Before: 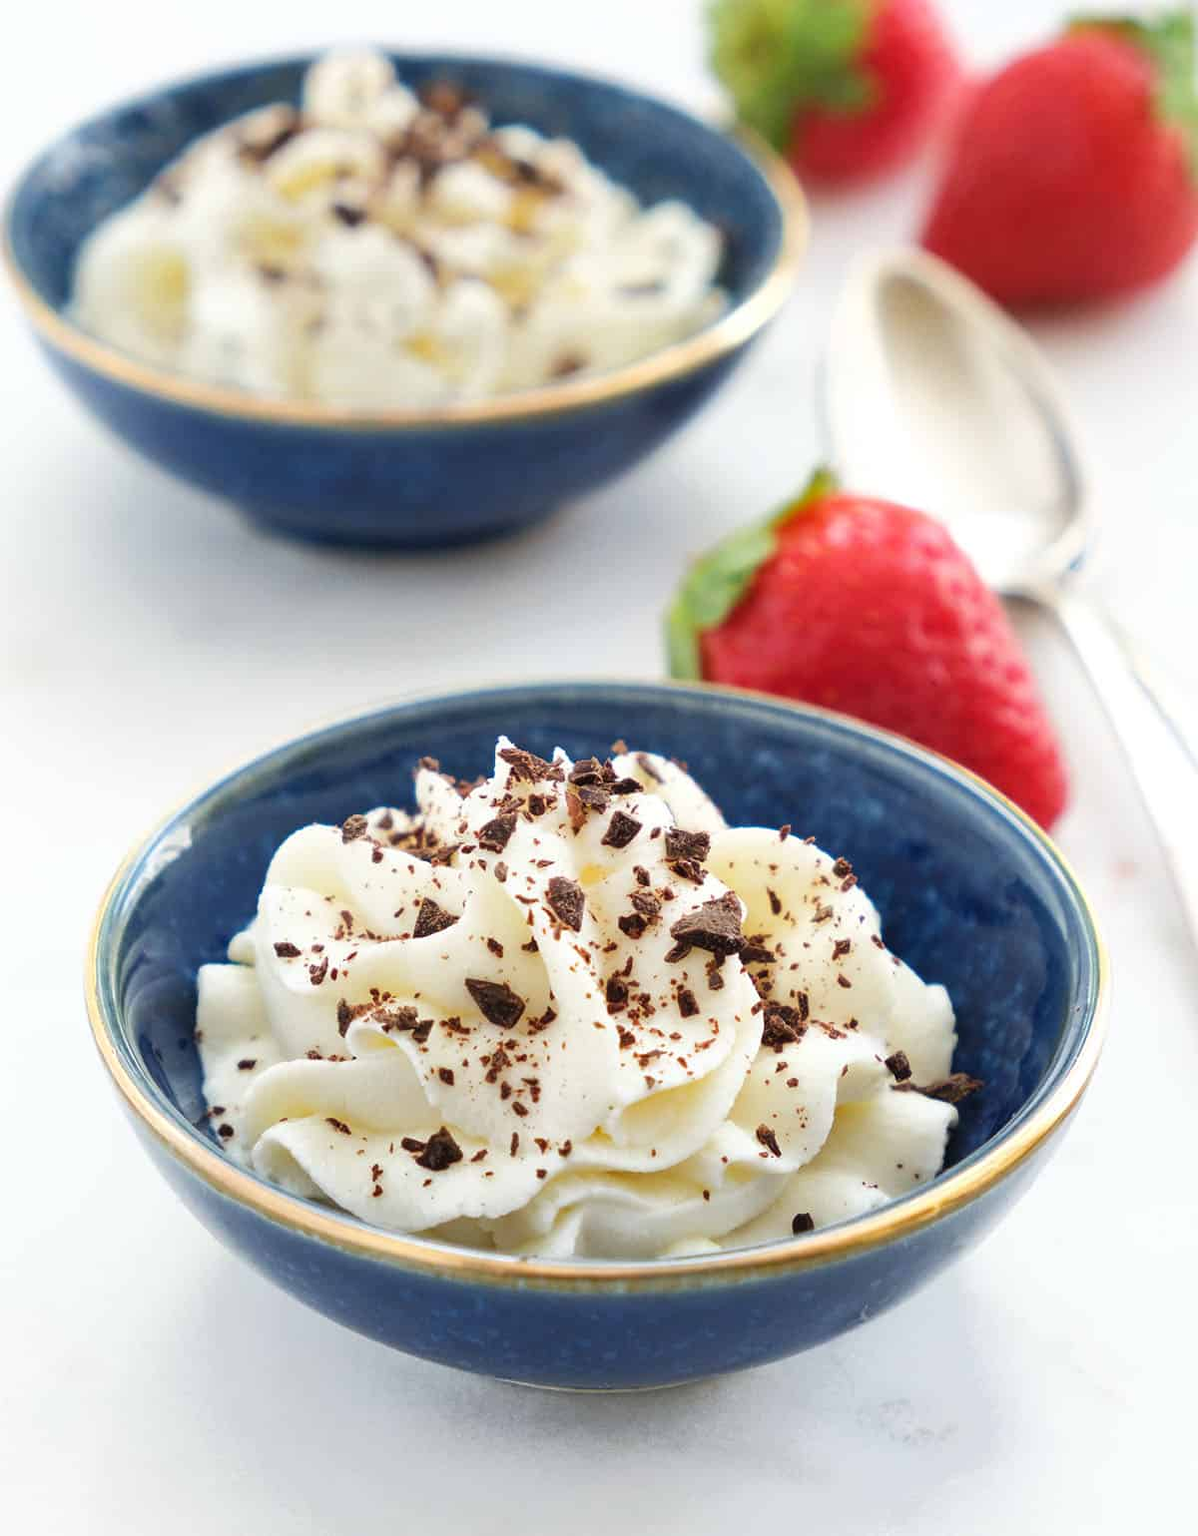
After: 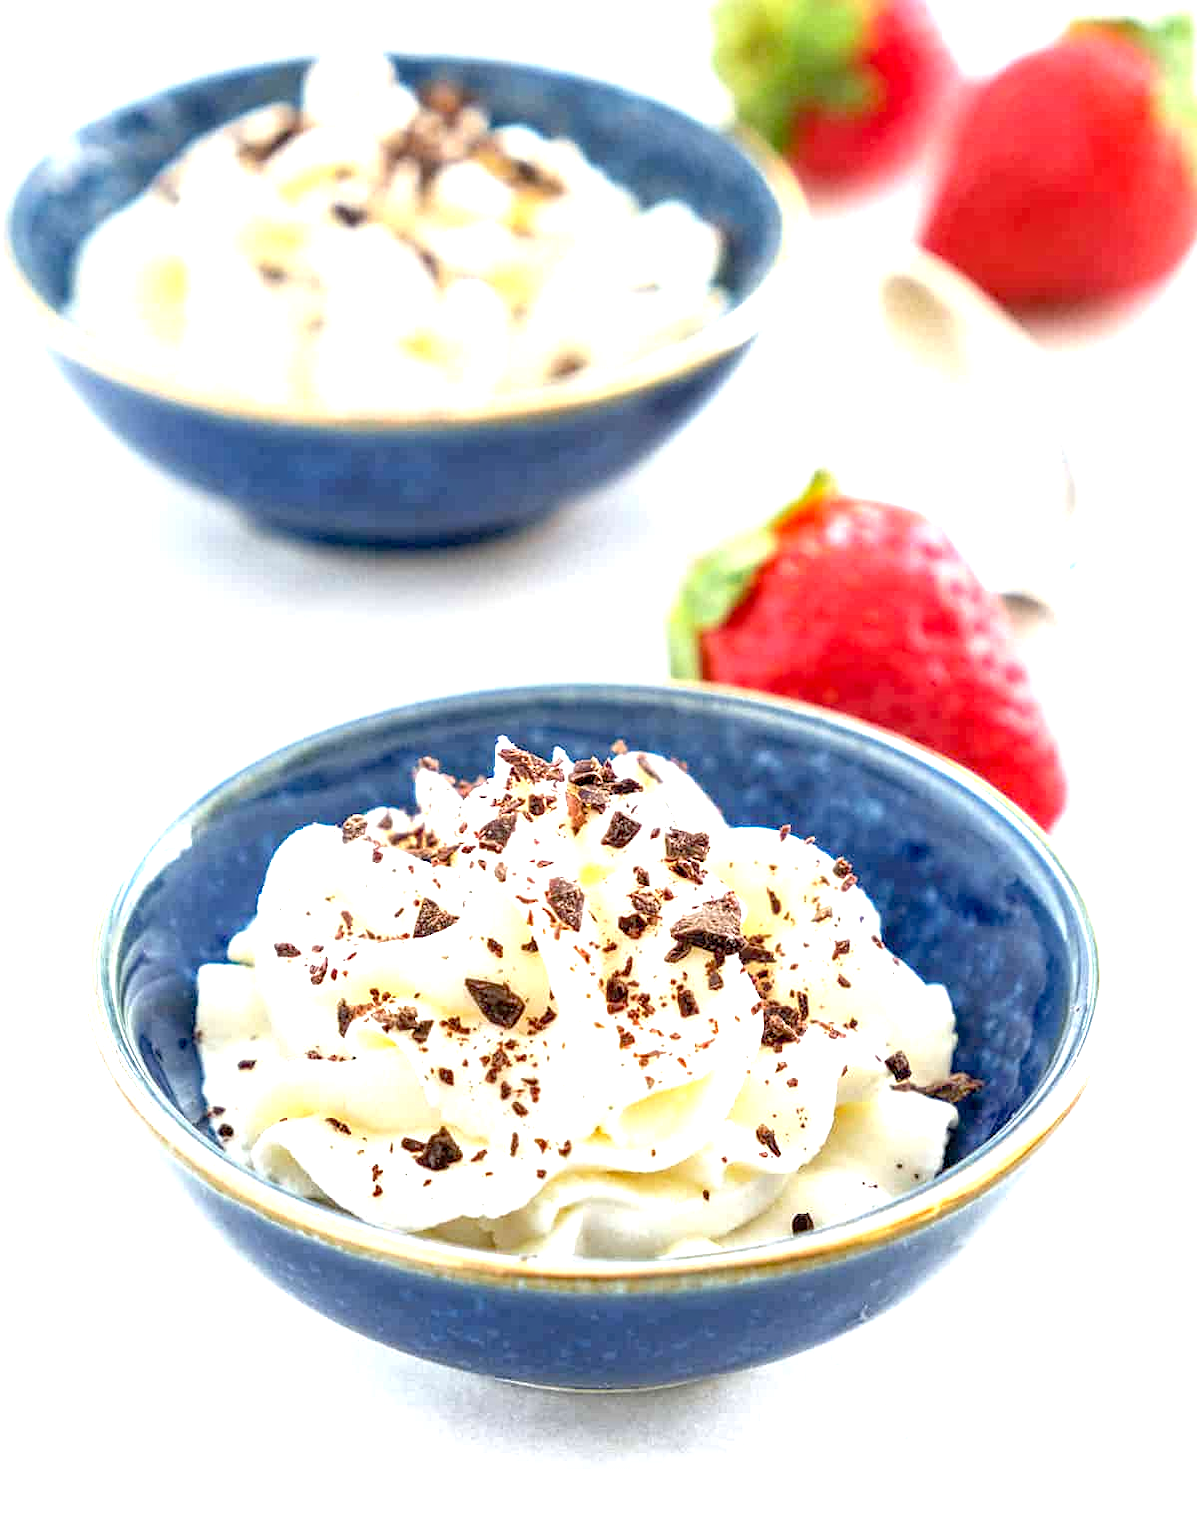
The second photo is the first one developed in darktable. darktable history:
exposure: black level correction 0.01, exposure 1 EV, compensate highlight preservation false
local contrast: on, module defaults
sharpen: amount 0.2
